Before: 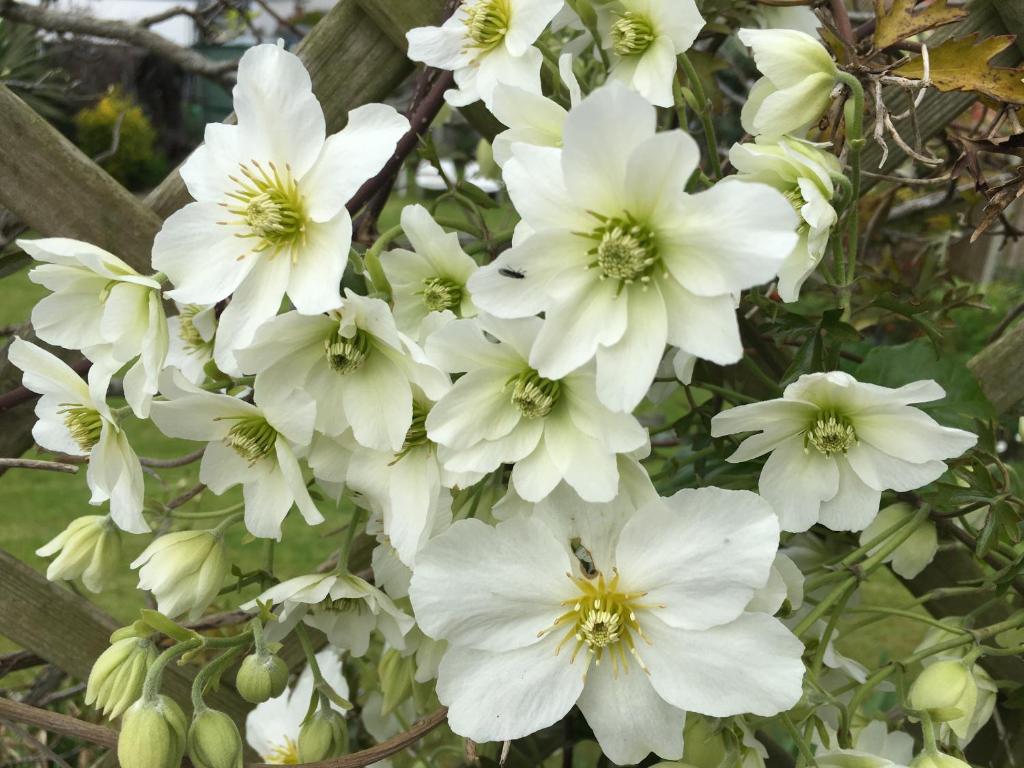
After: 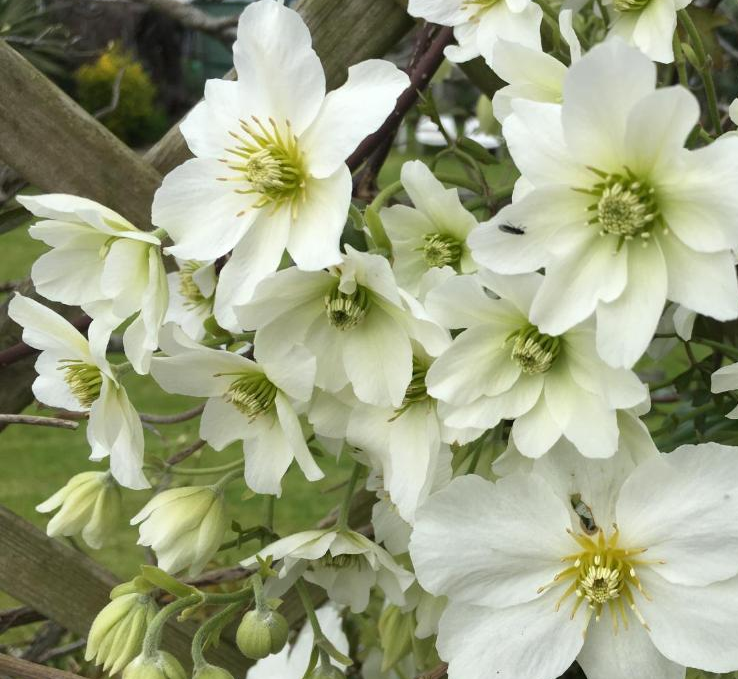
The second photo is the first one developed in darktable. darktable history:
crop: top 5.776%, right 27.843%, bottom 5.799%
